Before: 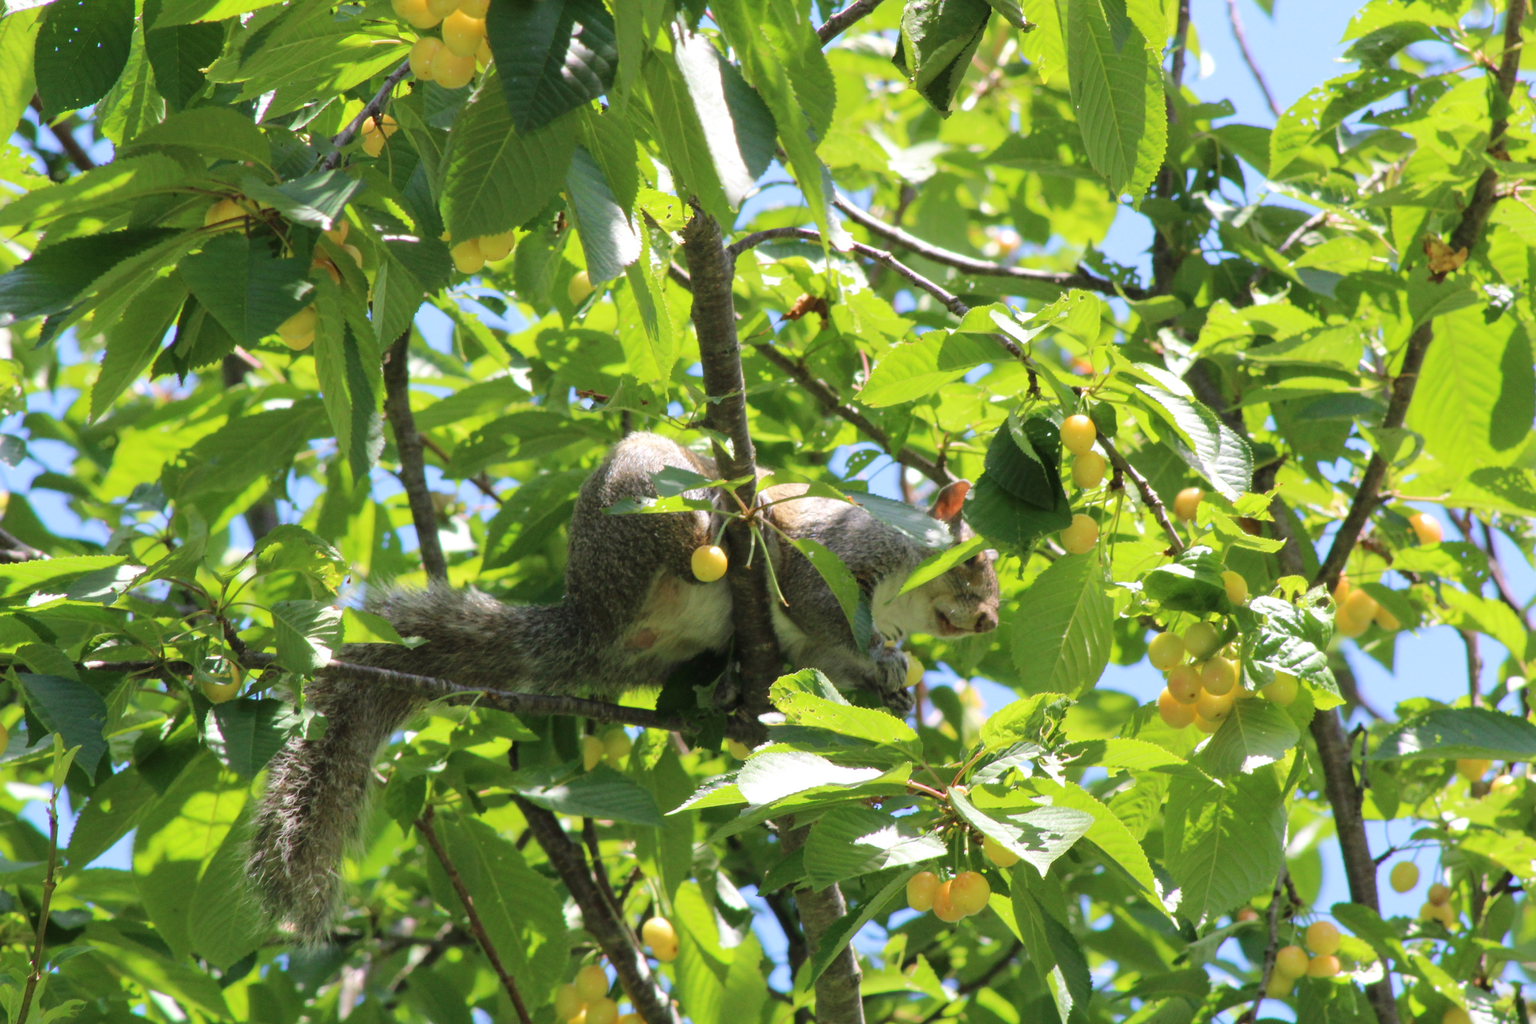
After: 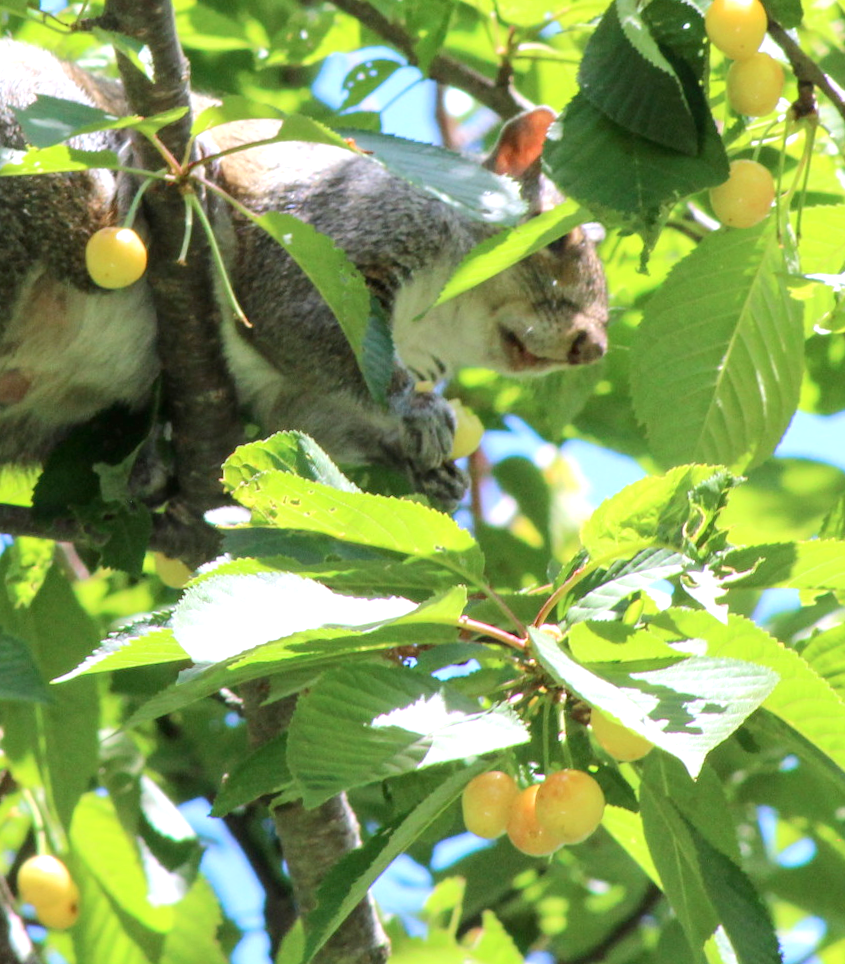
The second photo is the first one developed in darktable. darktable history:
crop: left 40.878%, top 39.176%, right 25.993%, bottom 3.081%
exposure: black level correction 0.005, exposure 0.417 EV, compensate highlight preservation false
contrast brightness saturation: contrast 0.1, brightness 0.02, saturation 0.02
color correction: highlights a* -0.772, highlights b* -8.92
rotate and perspective: rotation -1.32°, lens shift (horizontal) -0.031, crop left 0.015, crop right 0.985, crop top 0.047, crop bottom 0.982
local contrast: detail 110%
